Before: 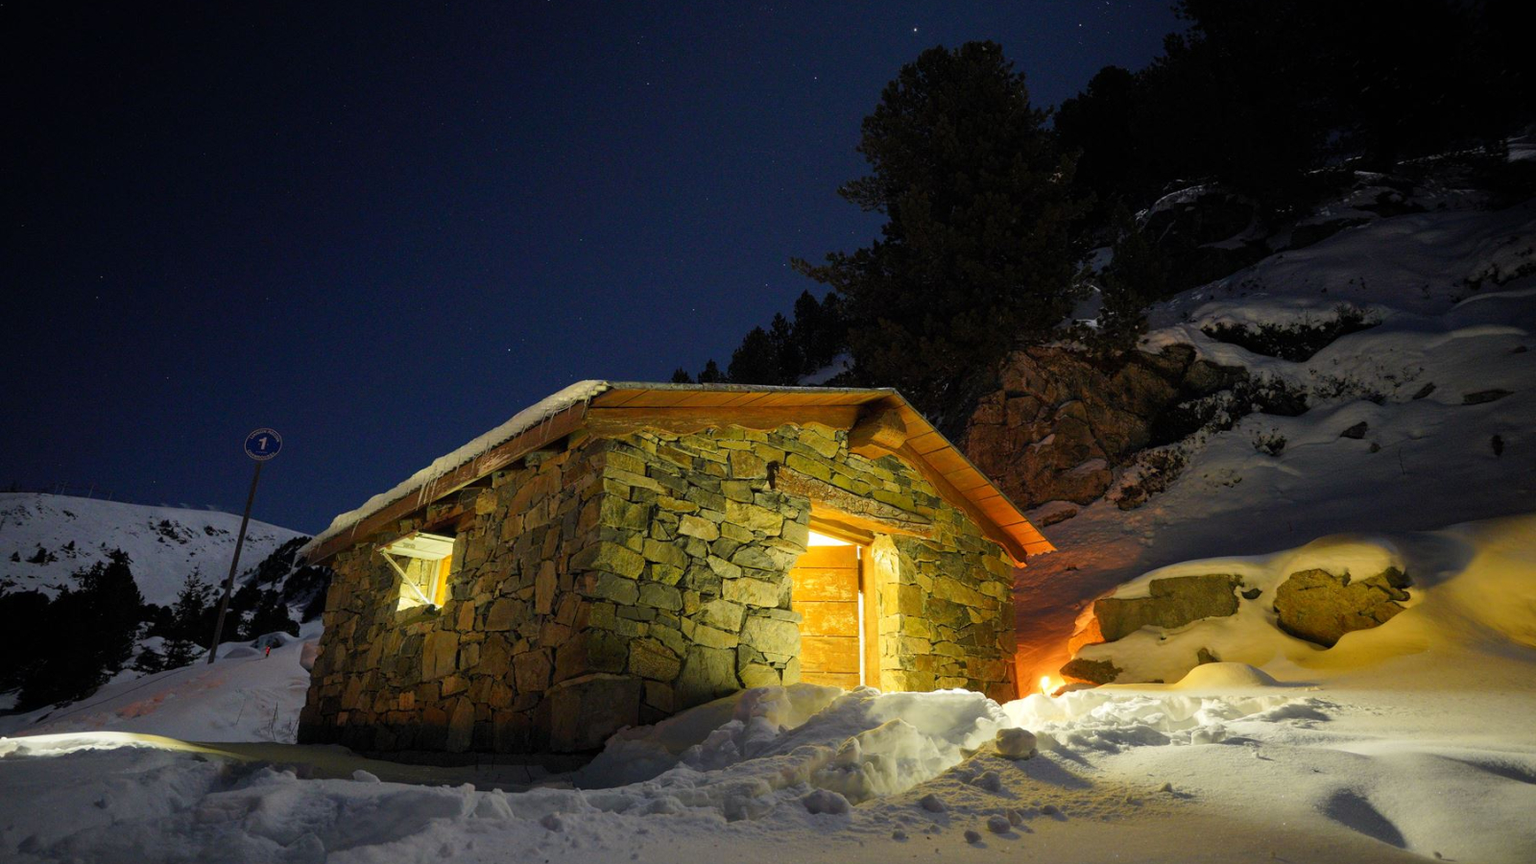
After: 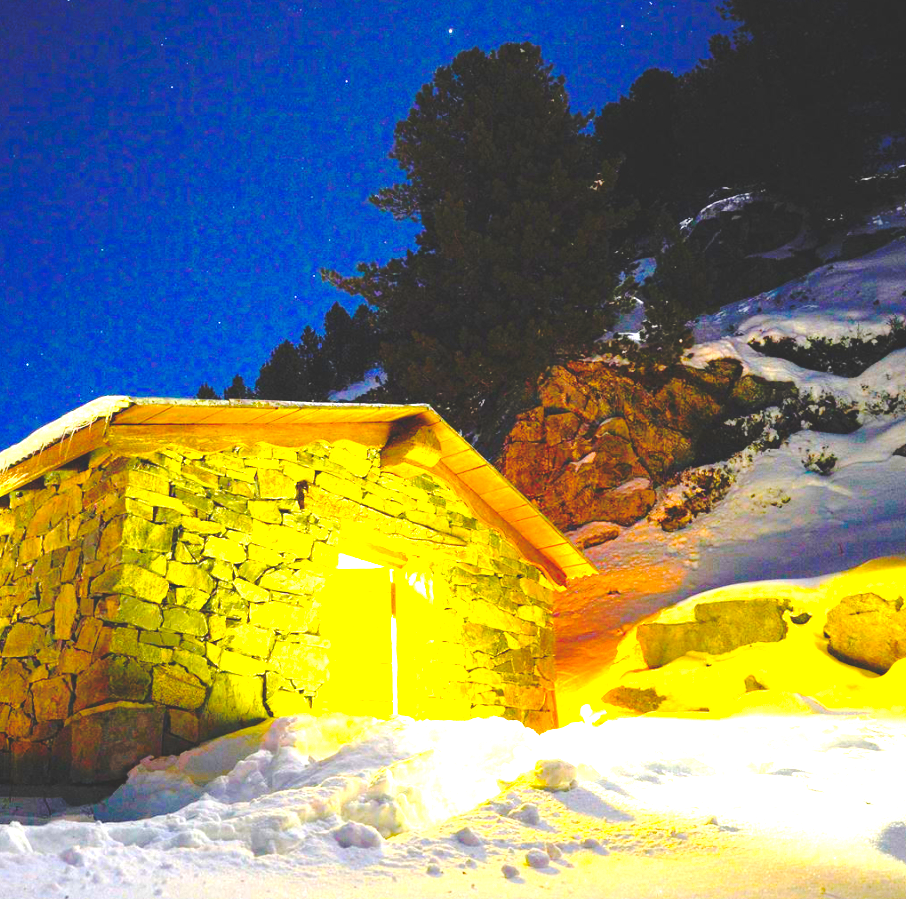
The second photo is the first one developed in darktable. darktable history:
color balance rgb: linear chroma grading › shadows 10%, linear chroma grading › highlights 10%, linear chroma grading › global chroma 15%, linear chroma grading › mid-tones 15%, perceptual saturation grading › global saturation 40%, perceptual saturation grading › highlights -25%, perceptual saturation grading › mid-tones 35%, perceptual saturation grading › shadows 35%, perceptual brilliance grading › global brilliance 11.29%, global vibrance 11.29%
base curve: curves: ch0 [(0, 0.024) (0.055, 0.065) (0.121, 0.166) (0.236, 0.319) (0.693, 0.726) (1, 1)], preserve colors none
crop: left 31.458%, top 0%, right 11.876%
exposure: exposure 2.25 EV, compensate highlight preservation false
